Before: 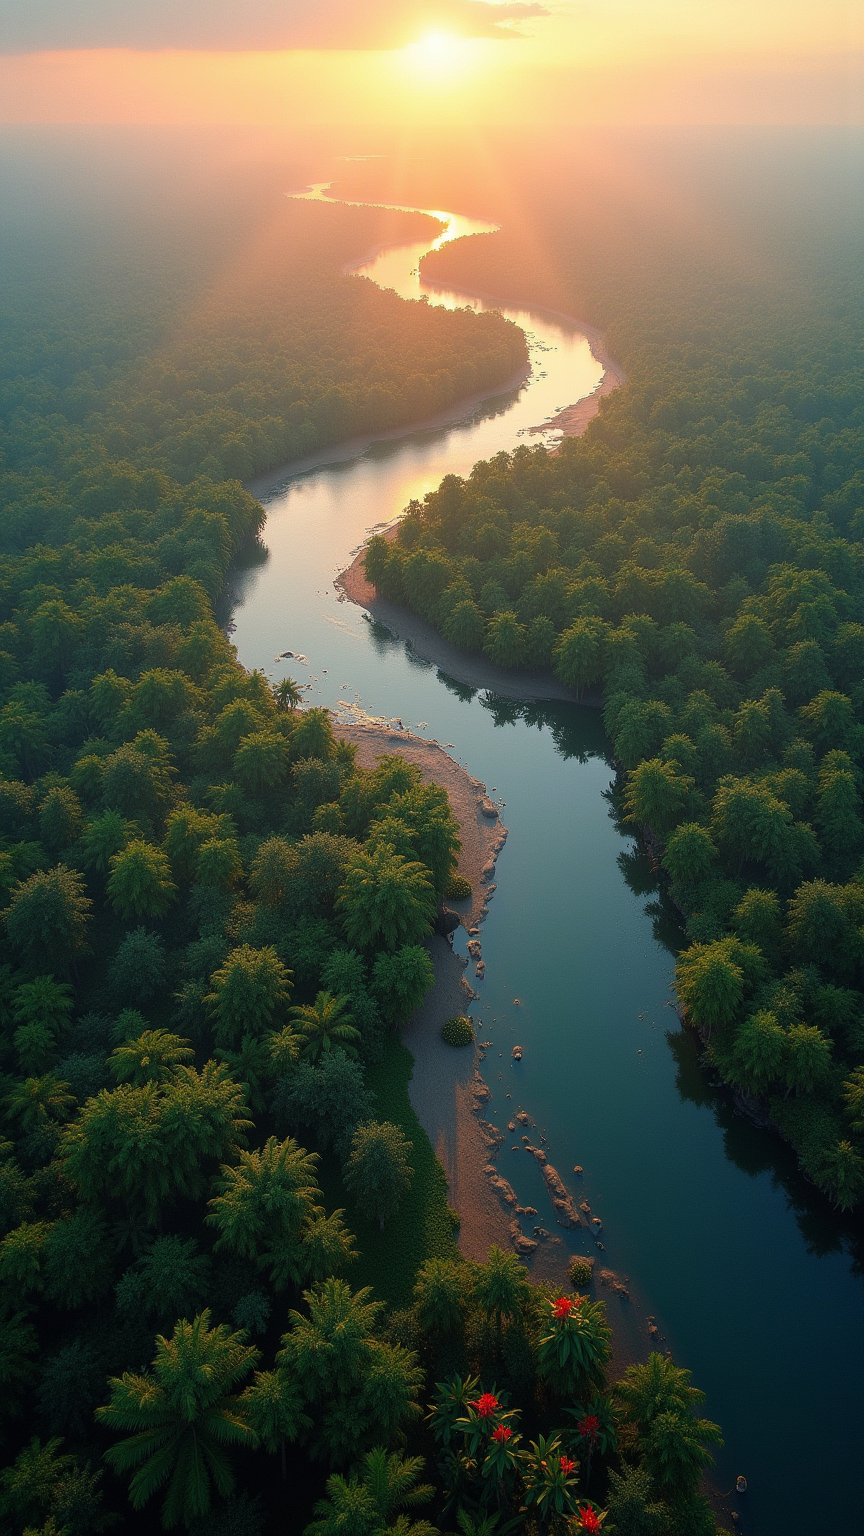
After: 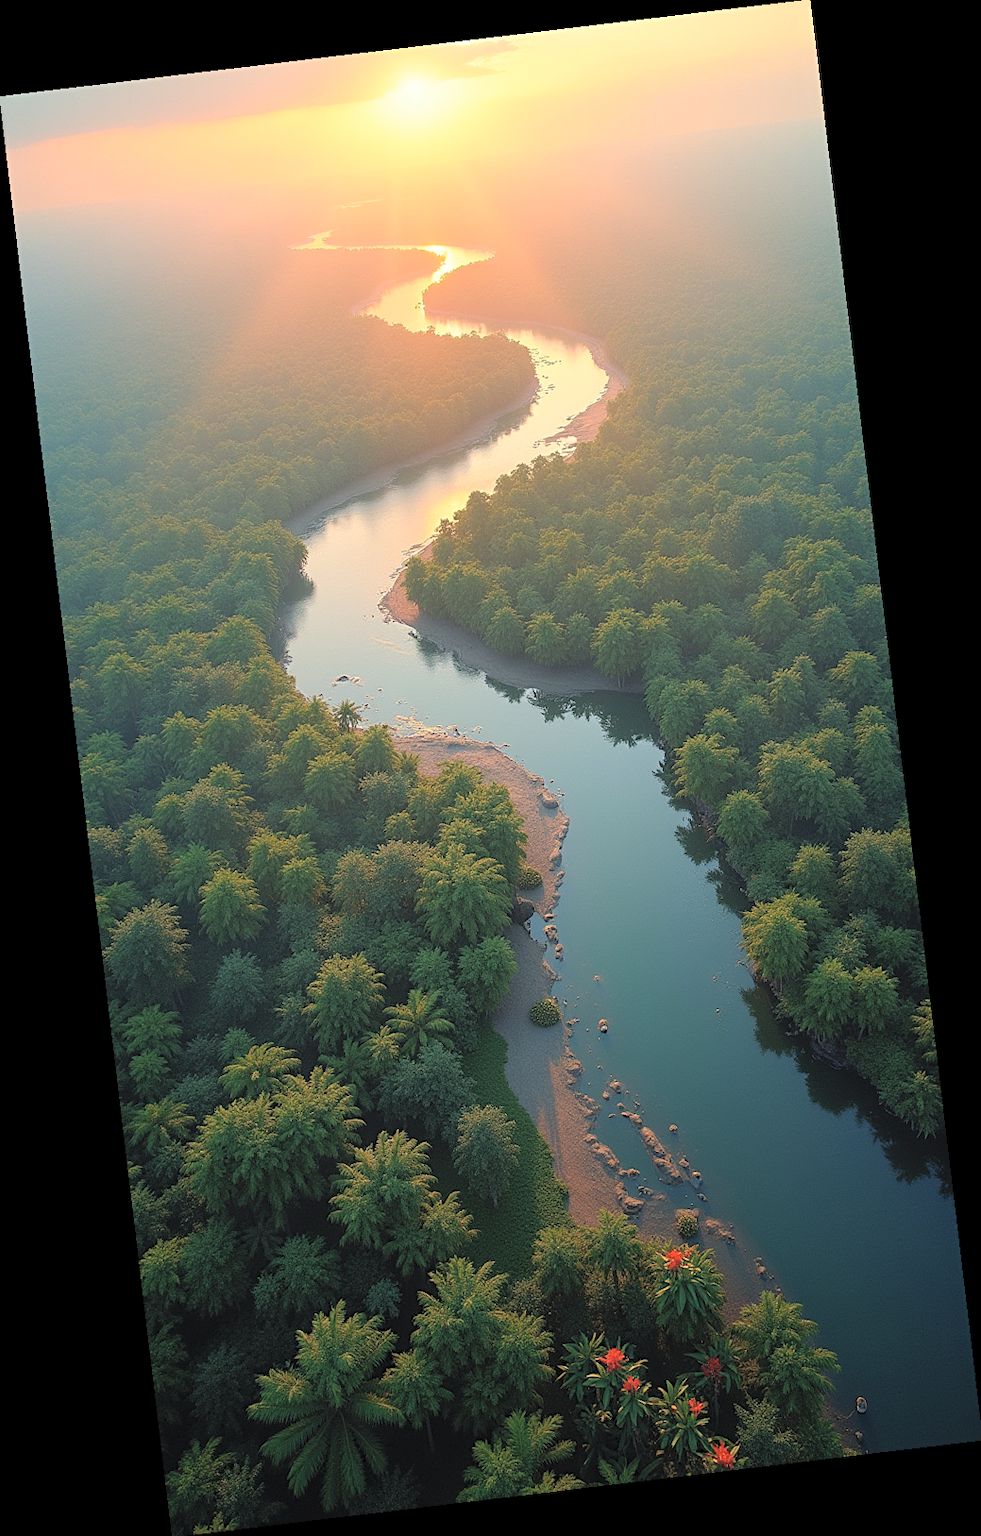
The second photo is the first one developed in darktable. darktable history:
contrast brightness saturation: brightness 0.28
rotate and perspective: rotation -6.83°, automatic cropping off
sharpen: radius 2.529, amount 0.323
